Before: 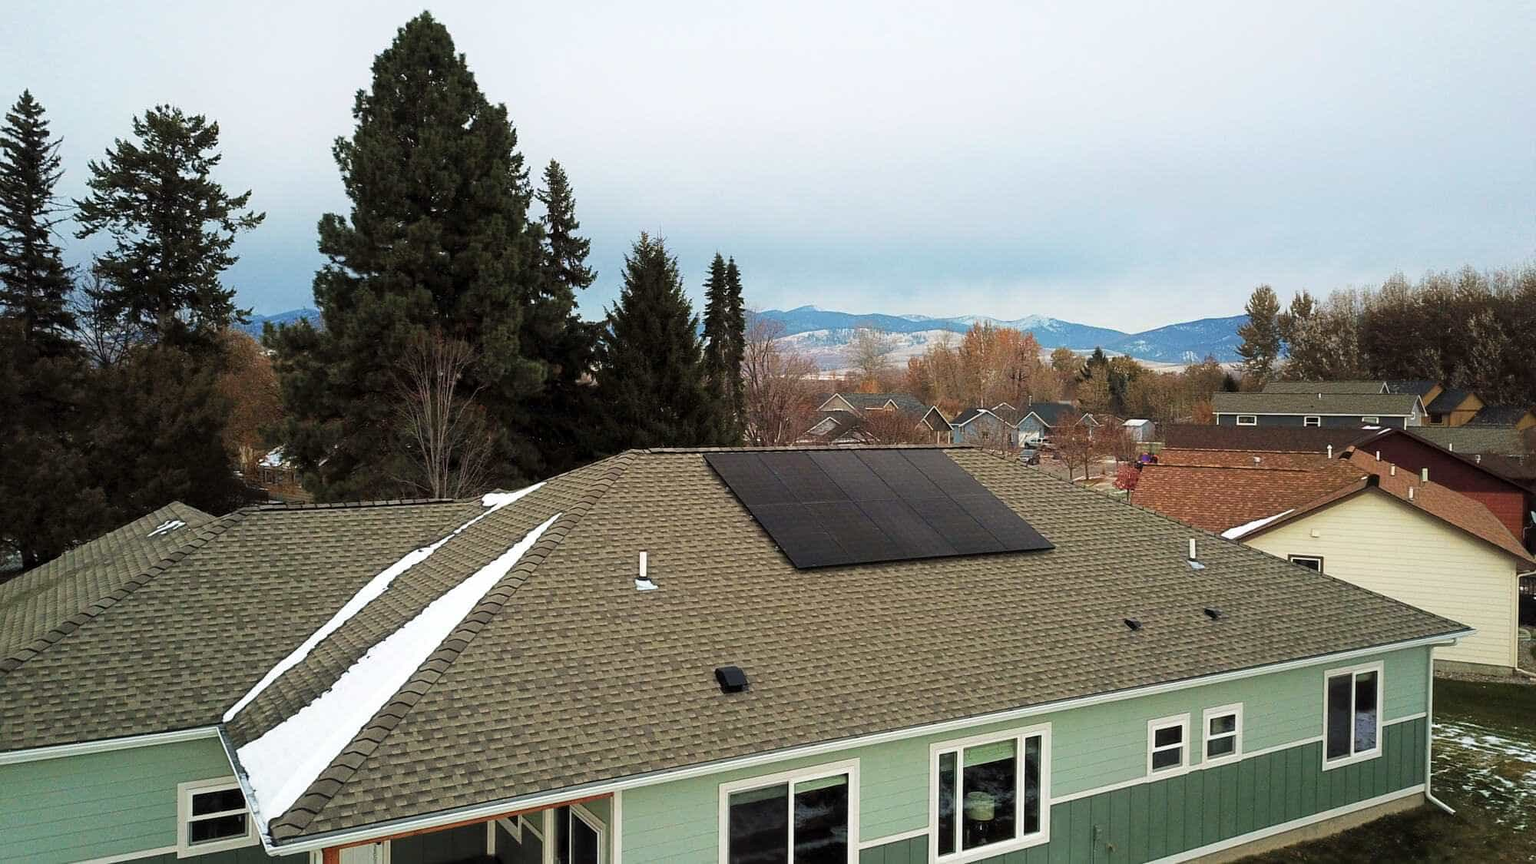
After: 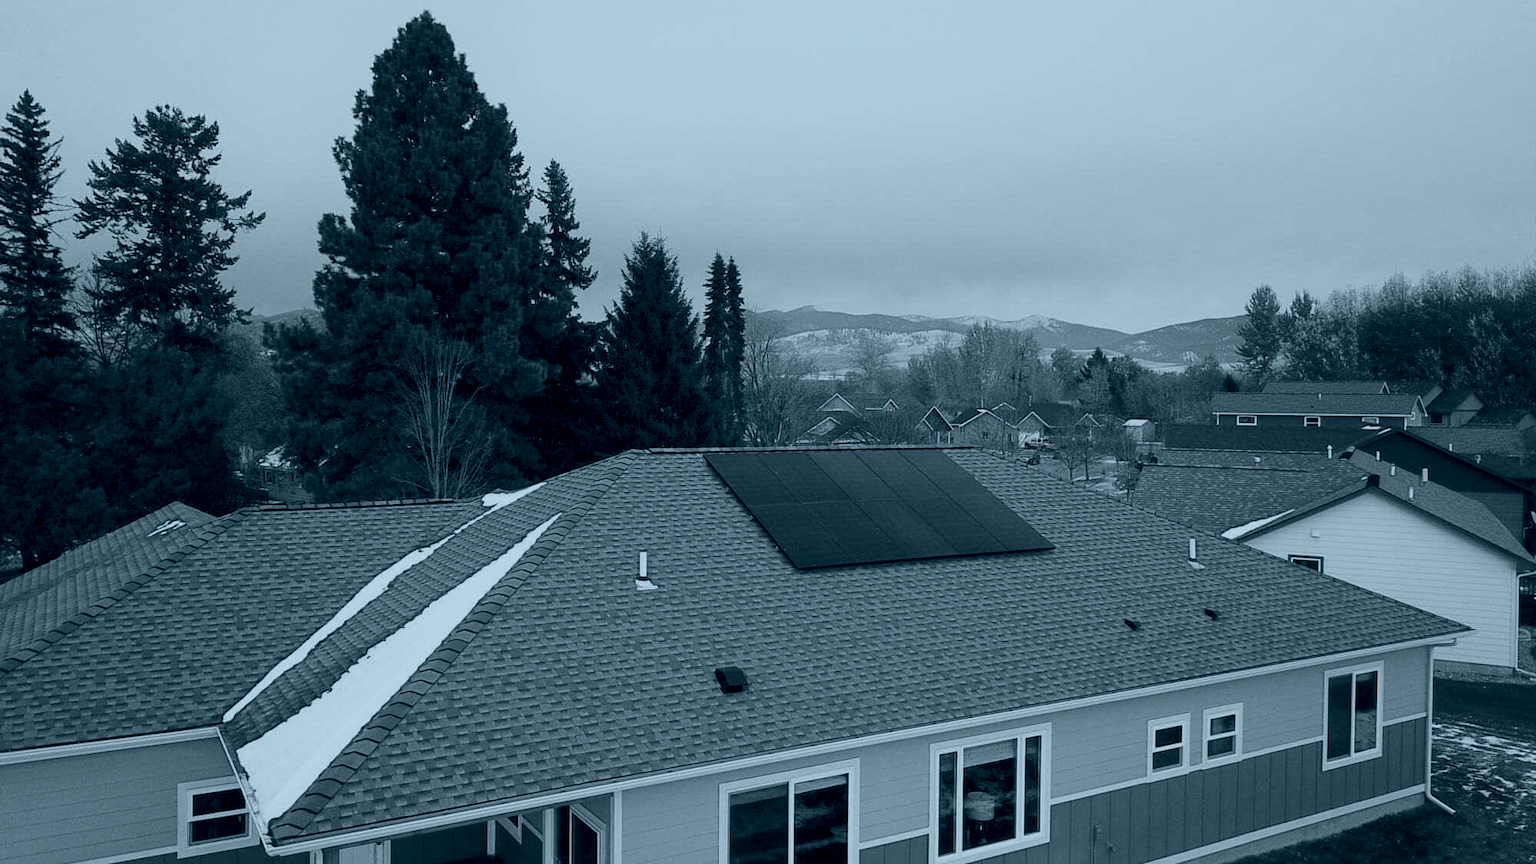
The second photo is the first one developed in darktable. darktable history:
exposure: black level correction 0, exposure 1.45 EV, compensate exposure bias true, compensate highlight preservation false
colorize: hue 194.4°, saturation 29%, source mix 61.75%, lightness 3.98%, version 1
